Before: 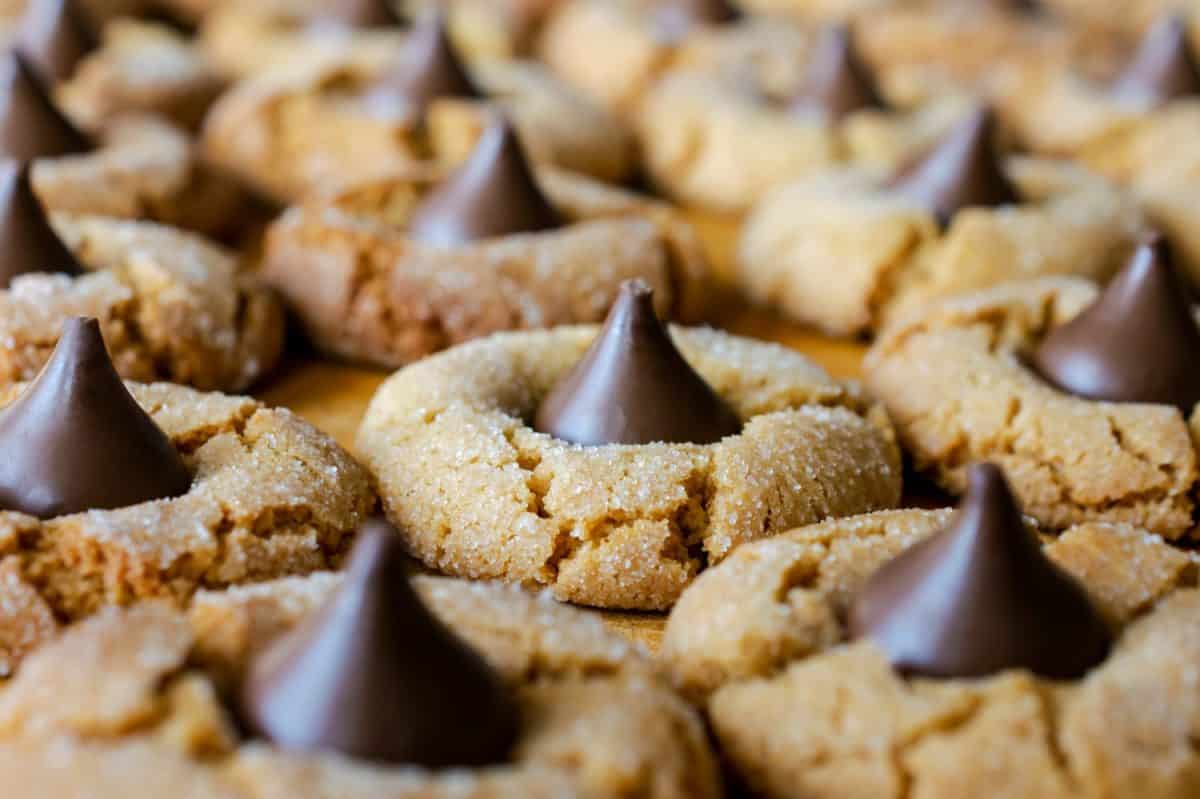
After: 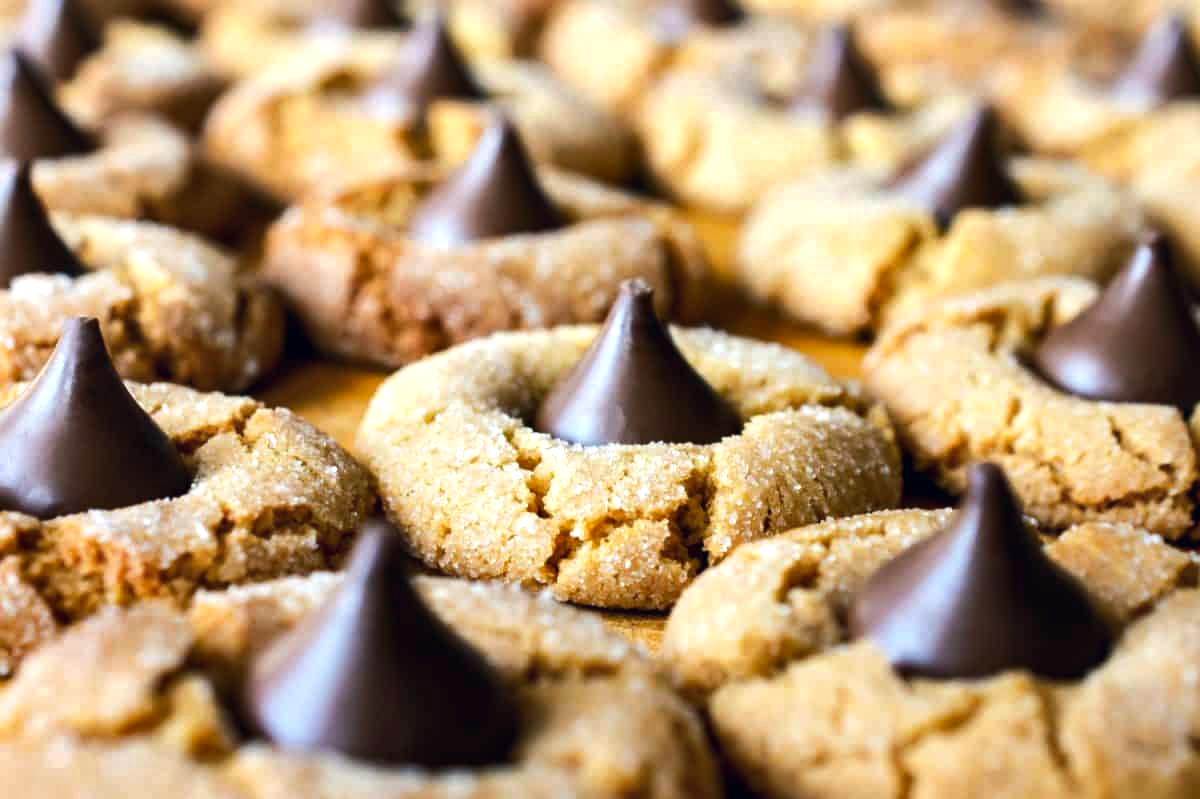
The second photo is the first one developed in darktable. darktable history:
tone equalizer: -8 EV 0.001 EV, -7 EV -0.002 EV, -6 EV 0.001 EV, -5 EV -0.05 EV, -4 EV -0.148 EV, -3 EV -0.151 EV, -2 EV 0.244 EV, -1 EV 0.717 EV, +0 EV 0.465 EV
color correction: highlights a* 0.305, highlights b* 2.66, shadows a* -0.846, shadows b* -4.44
shadows and highlights: highlights color adjustment 42.82%, soften with gaussian
